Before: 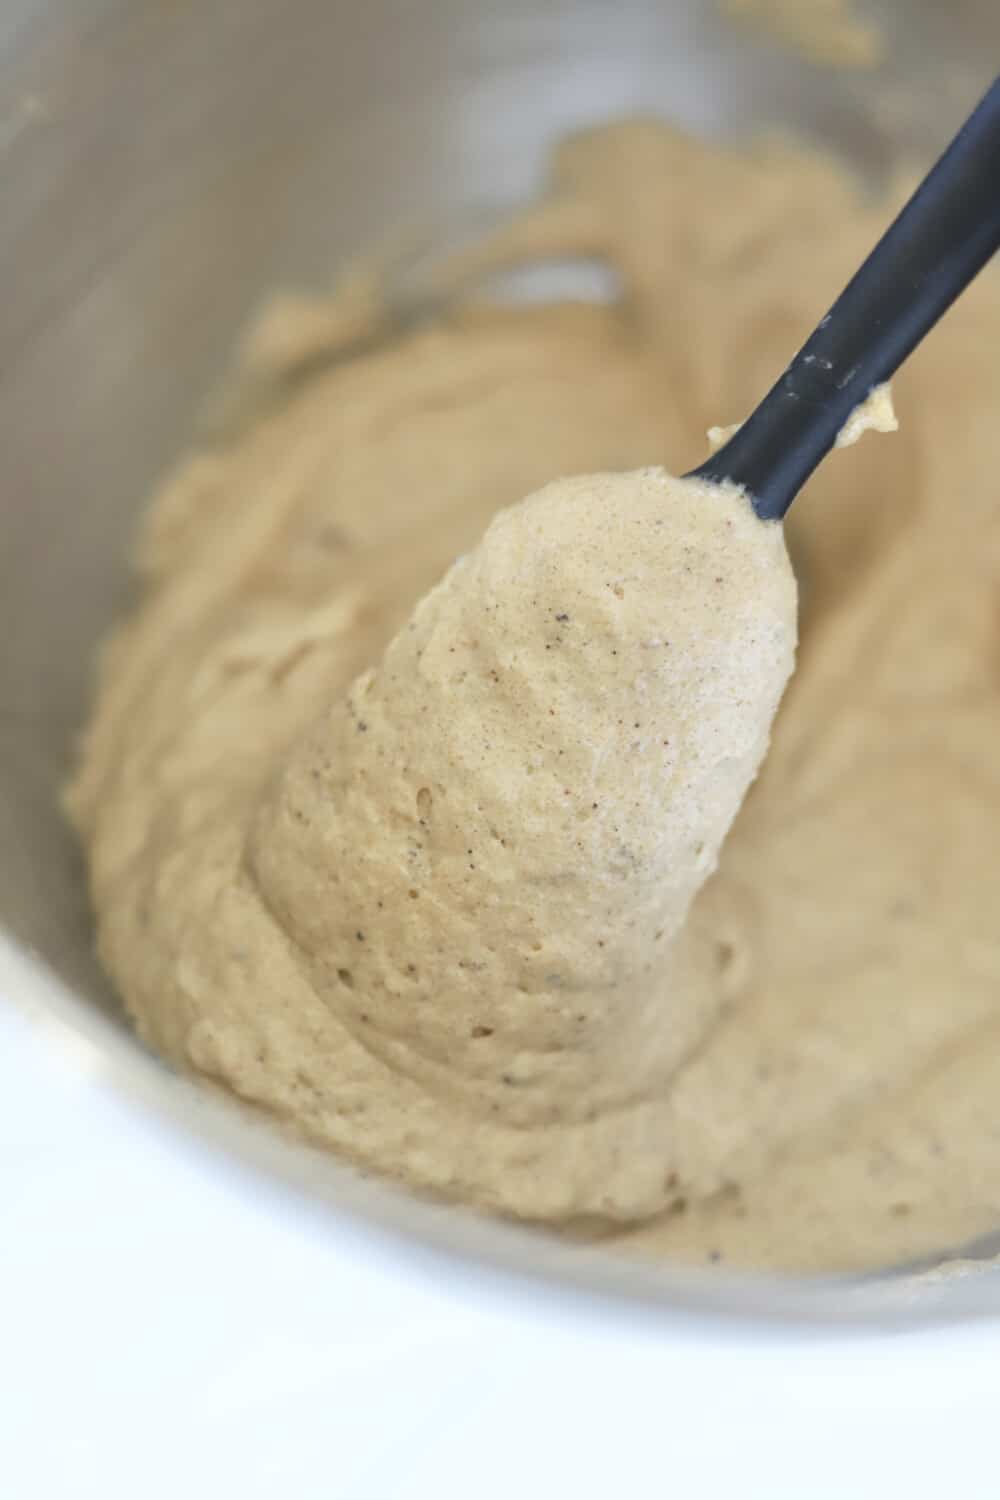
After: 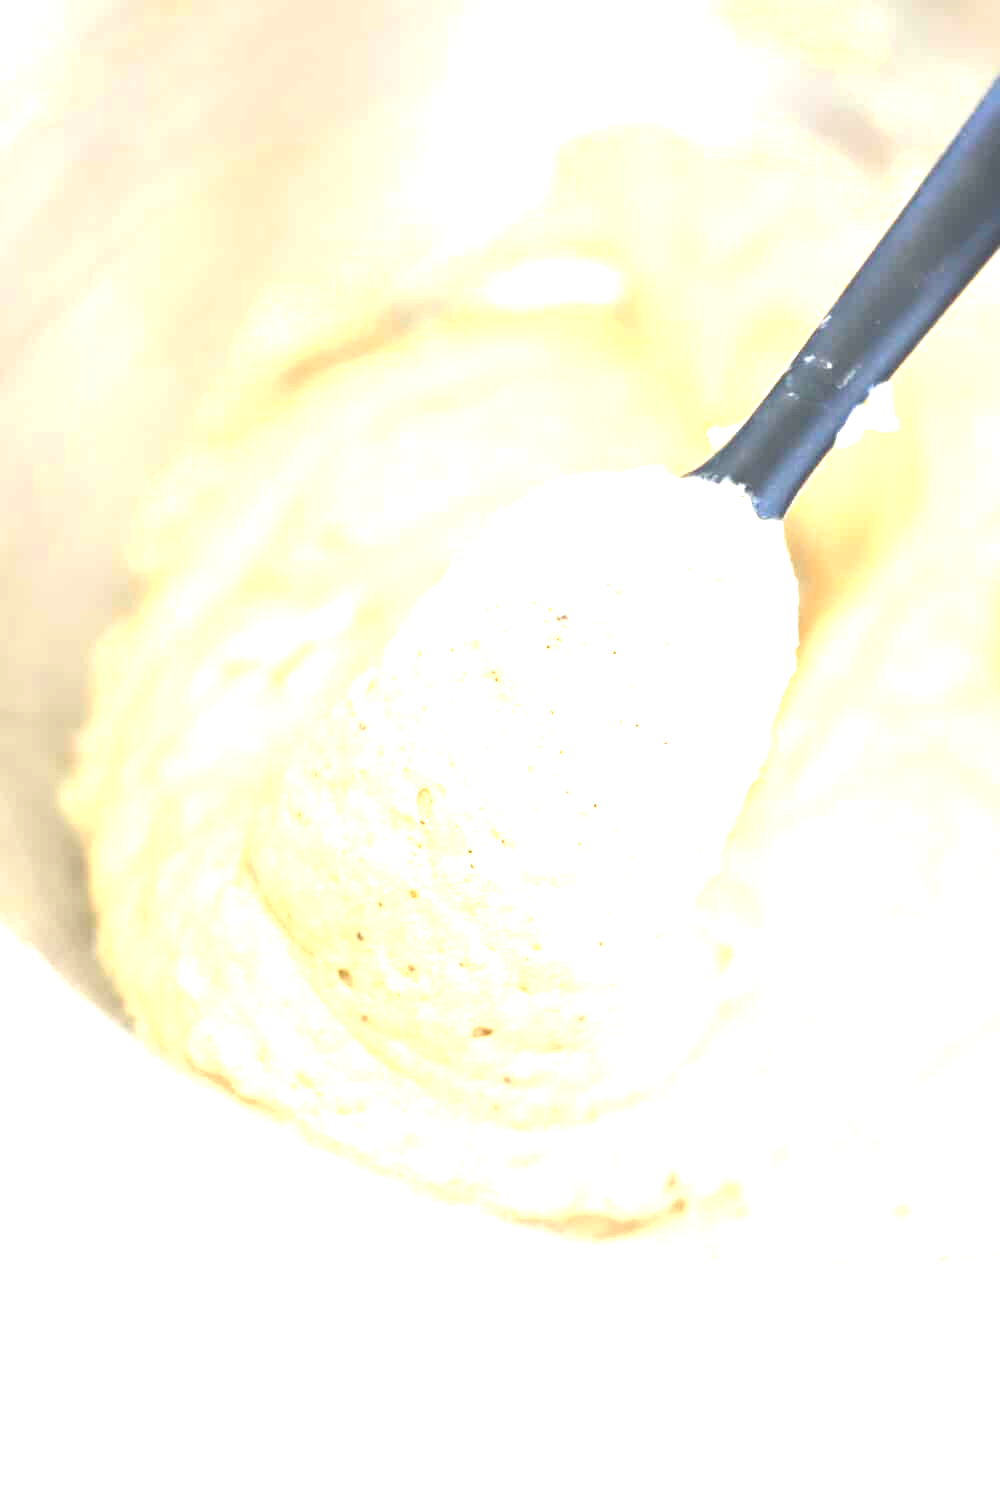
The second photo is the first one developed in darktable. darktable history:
exposure: black level correction 0, exposure 2.098 EV, compensate highlight preservation false
